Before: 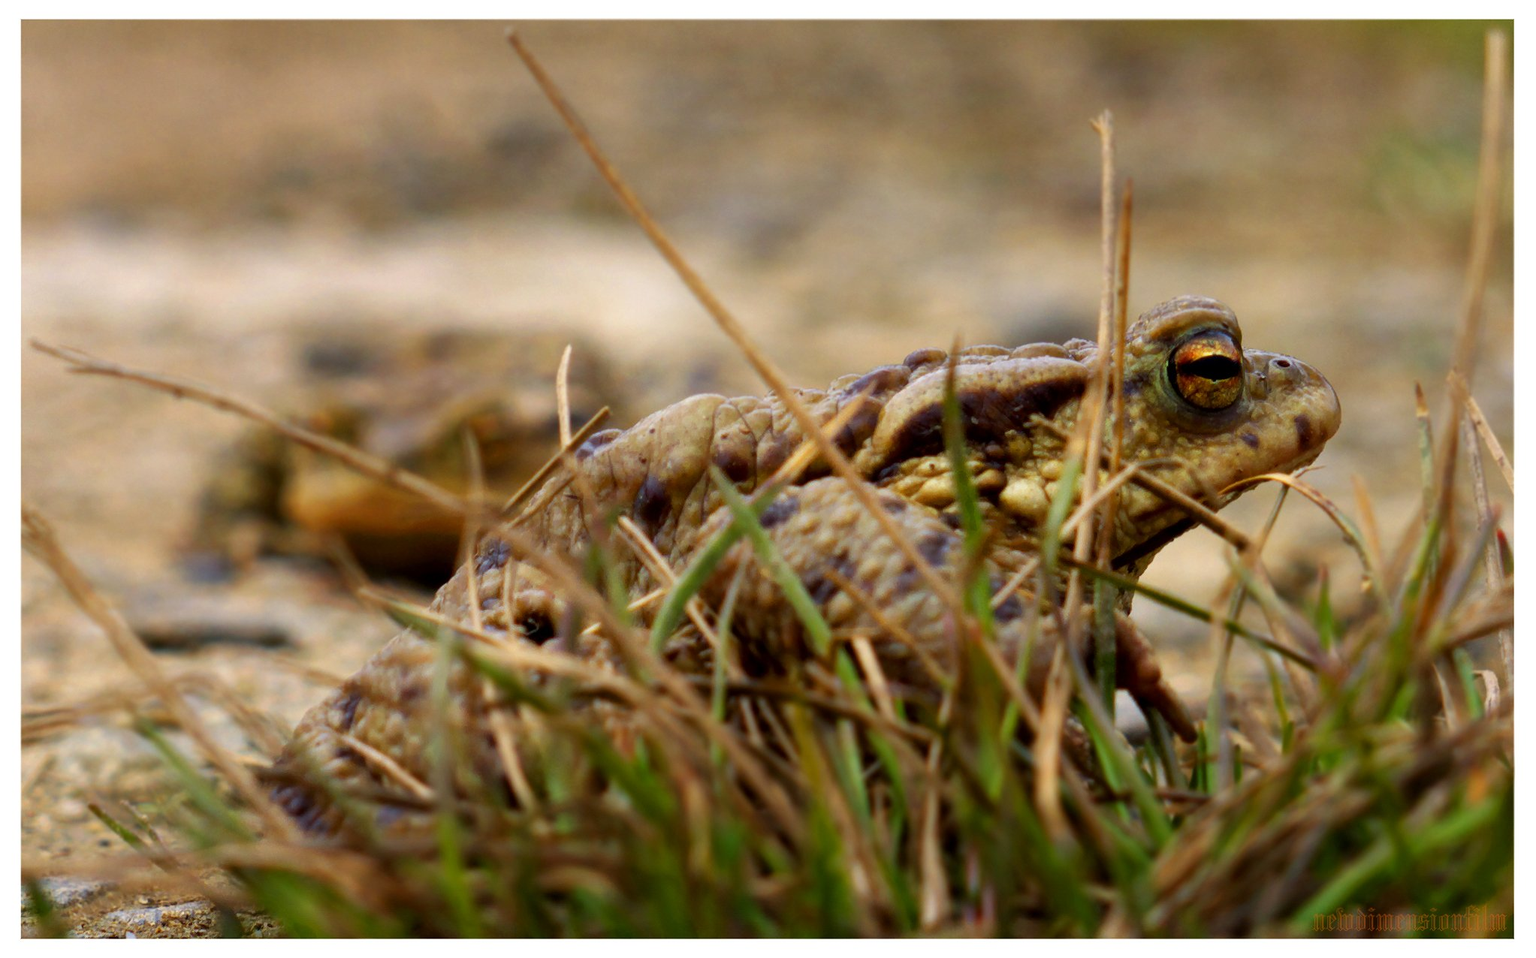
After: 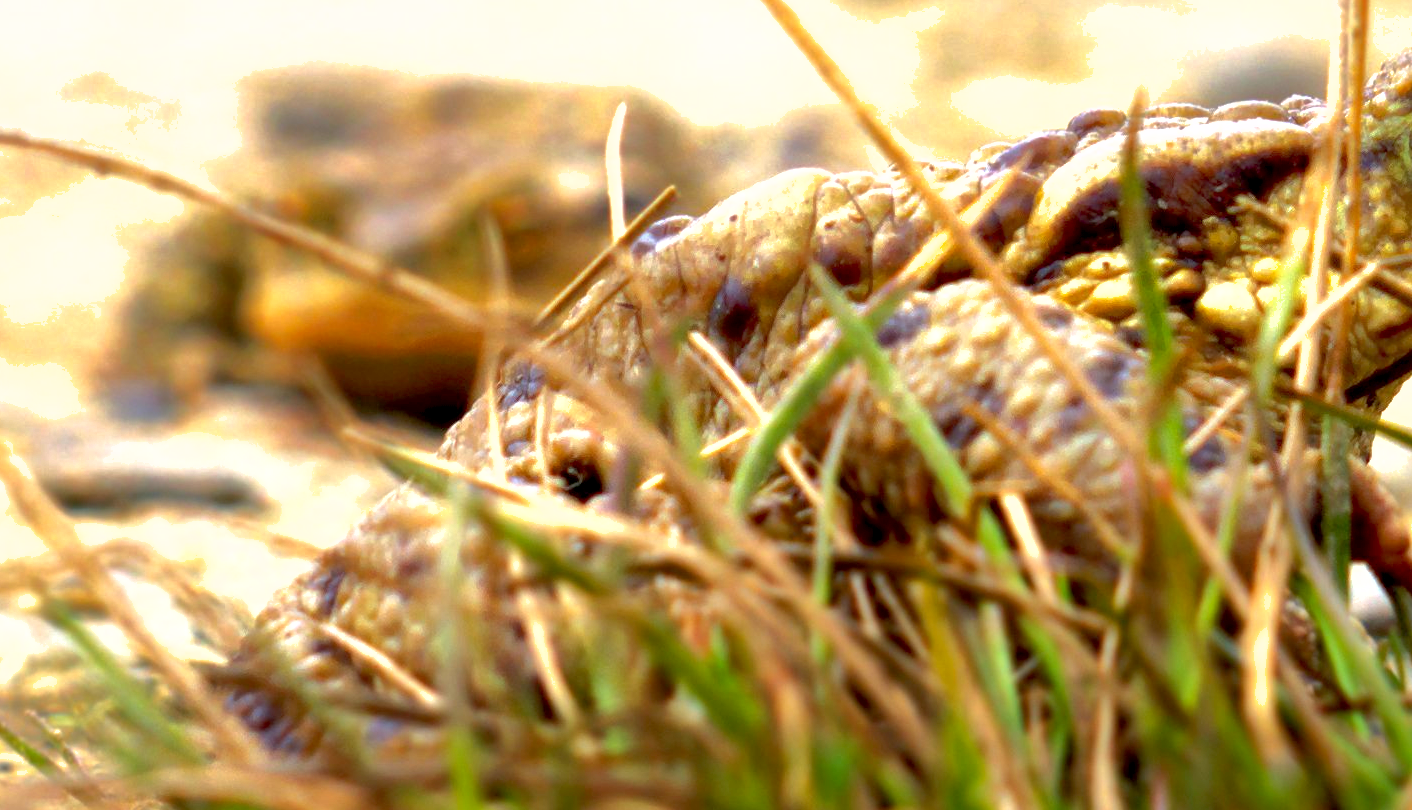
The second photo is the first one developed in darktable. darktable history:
crop: left 6.613%, top 27.932%, right 24.306%, bottom 8.561%
tone equalizer: edges refinement/feathering 500, mask exposure compensation -1.57 EV, preserve details no
shadows and highlights: on, module defaults
exposure: black level correction 0.001, exposure 1.321 EV, compensate highlight preservation false
